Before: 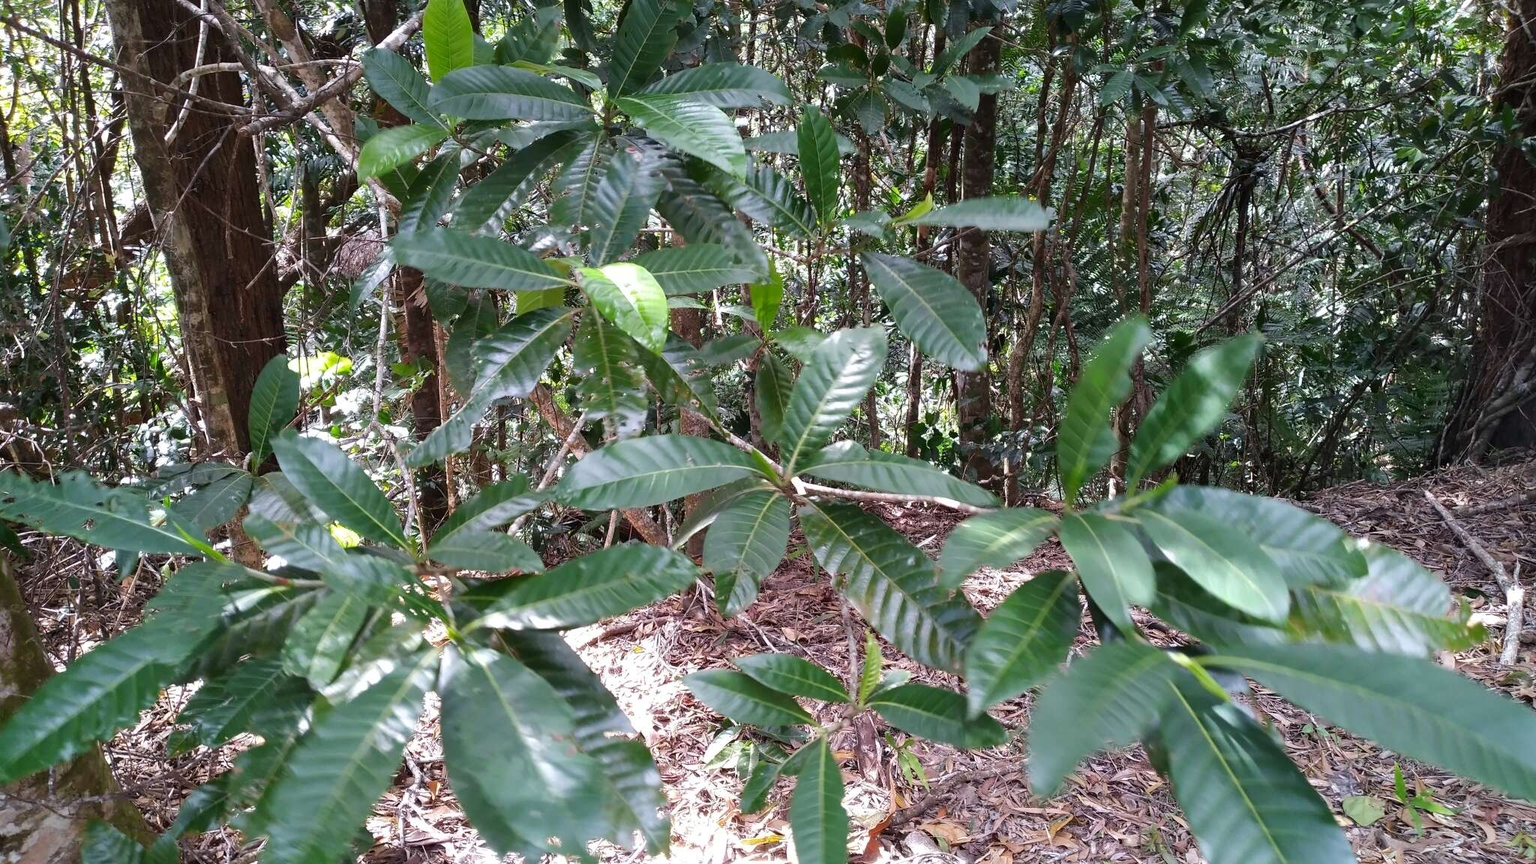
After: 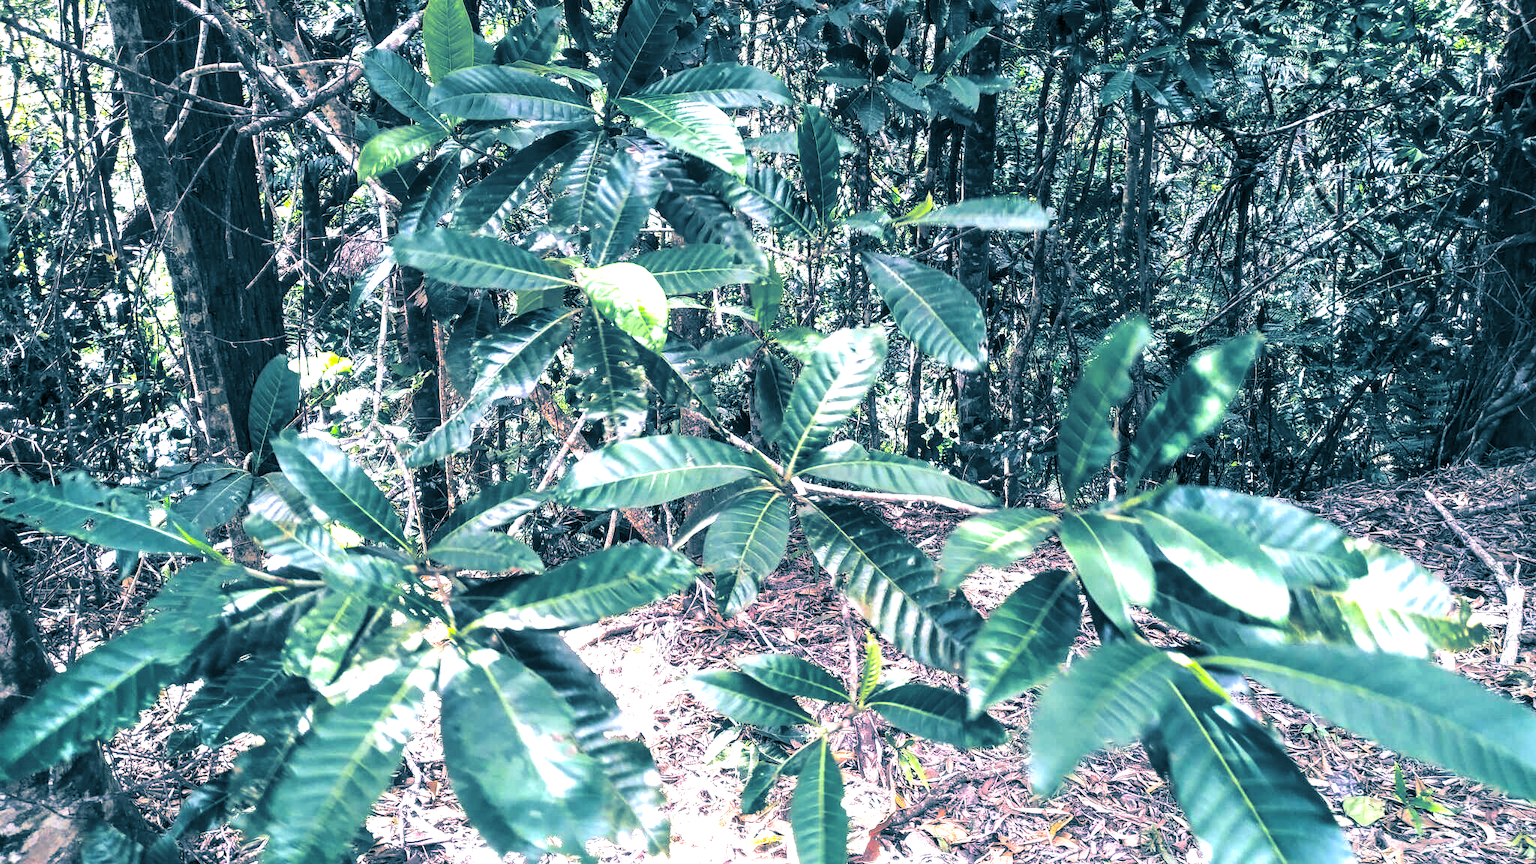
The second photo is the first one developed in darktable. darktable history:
color balance: lift [1, 1, 0.999, 1.001], gamma [1, 1.003, 1.005, 0.995], gain [1, 0.992, 0.988, 1.012], contrast 5%, output saturation 110%
exposure: black level correction 0, exposure 0.4 EV, compensate exposure bias true, compensate highlight preservation false
color balance rgb: linear chroma grading › shadows -2.2%, linear chroma grading › highlights -15%, linear chroma grading › global chroma -10%, linear chroma grading › mid-tones -10%, perceptual saturation grading › global saturation 45%, perceptual saturation grading › highlights -50%, perceptual saturation grading › shadows 30%, perceptual brilliance grading › global brilliance 18%, global vibrance 45%
split-toning: shadows › hue 212.4°, balance -70
local contrast: highlights 25%, detail 130%
